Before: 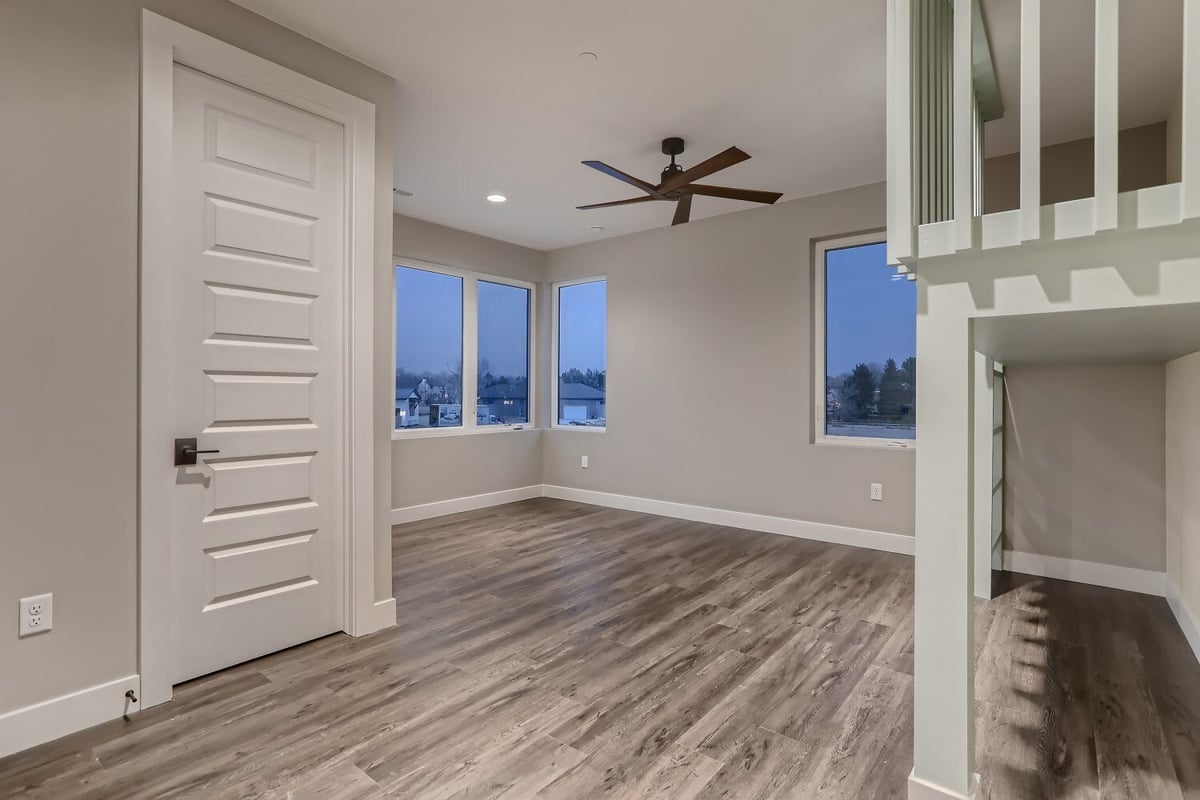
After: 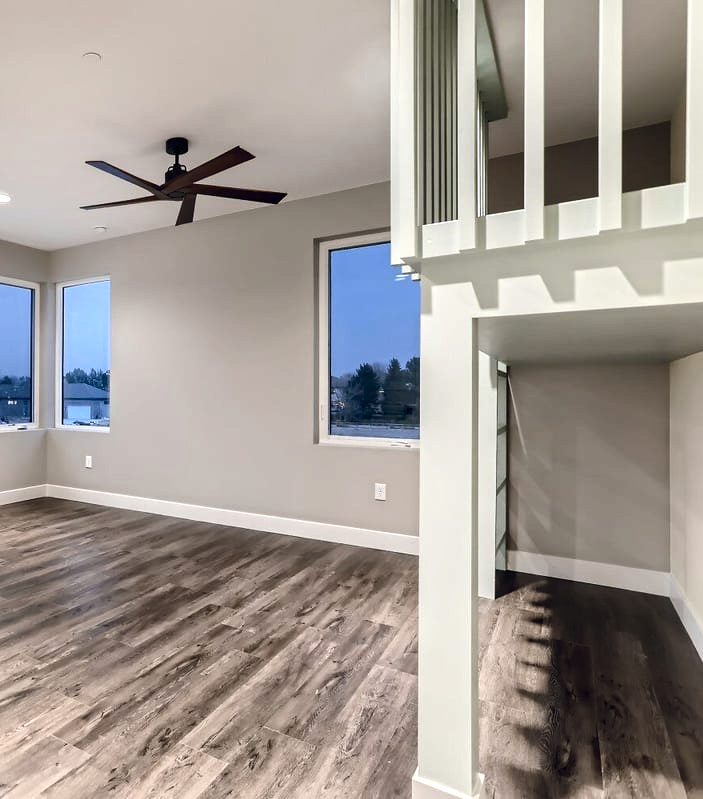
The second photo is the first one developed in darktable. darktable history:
exposure: black level correction 0.01, exposure 0.011 EV, compensate highlight preservation false
color balance rgb: shadows lift › chroma 3.88%, shadows lift › hue 88.52°, power › hue 214.65°, global offset › chroma 0.1%, global offset › hue 252.4°, contrast 4.45%
tone equalizer: -8 EV -0.75 EV, -7 EV -0.7 EV, -6 EV -0.6 EV, -5 EV -0.4 EV, -3 EV 0.4 EV, -2 EV 0.6 EV, -1 EV 0.7 EV, +0 EV 0.75 EV, edges refinement/feathering 500, mask exposure compensation -1.57 EV, preserve details no
crop: left 41.402%
